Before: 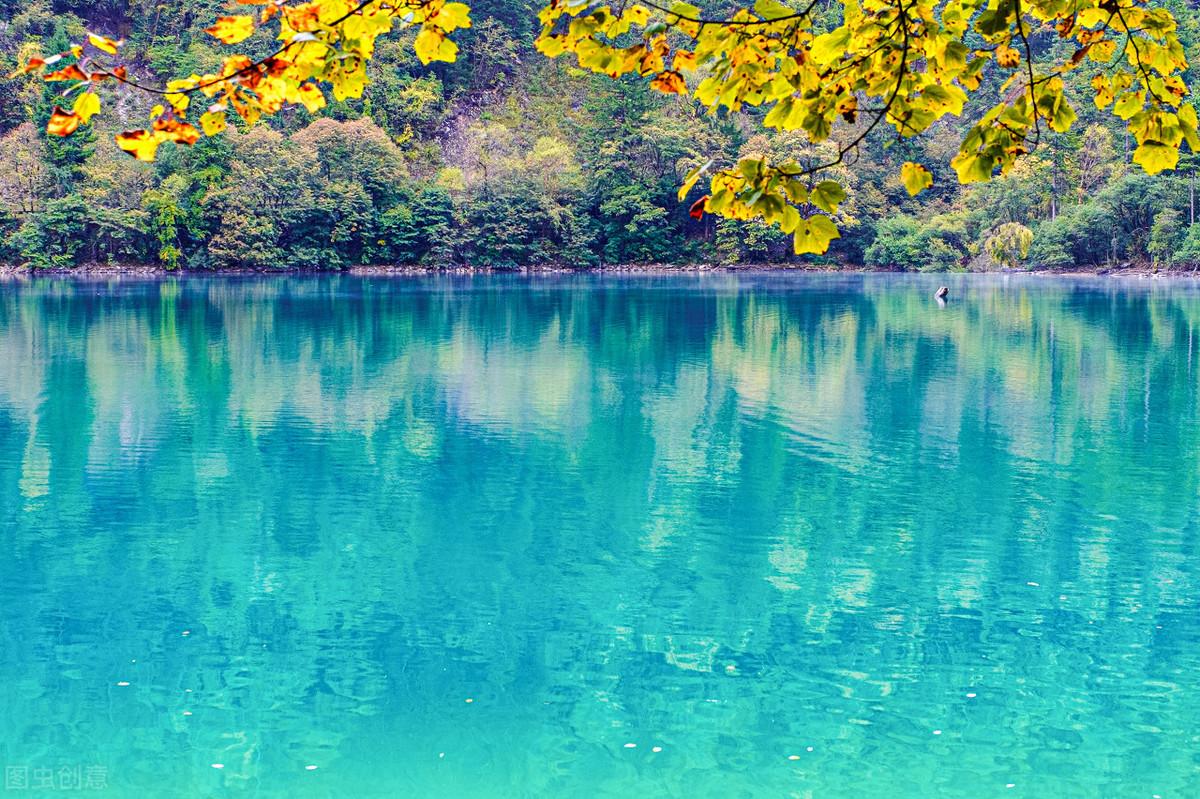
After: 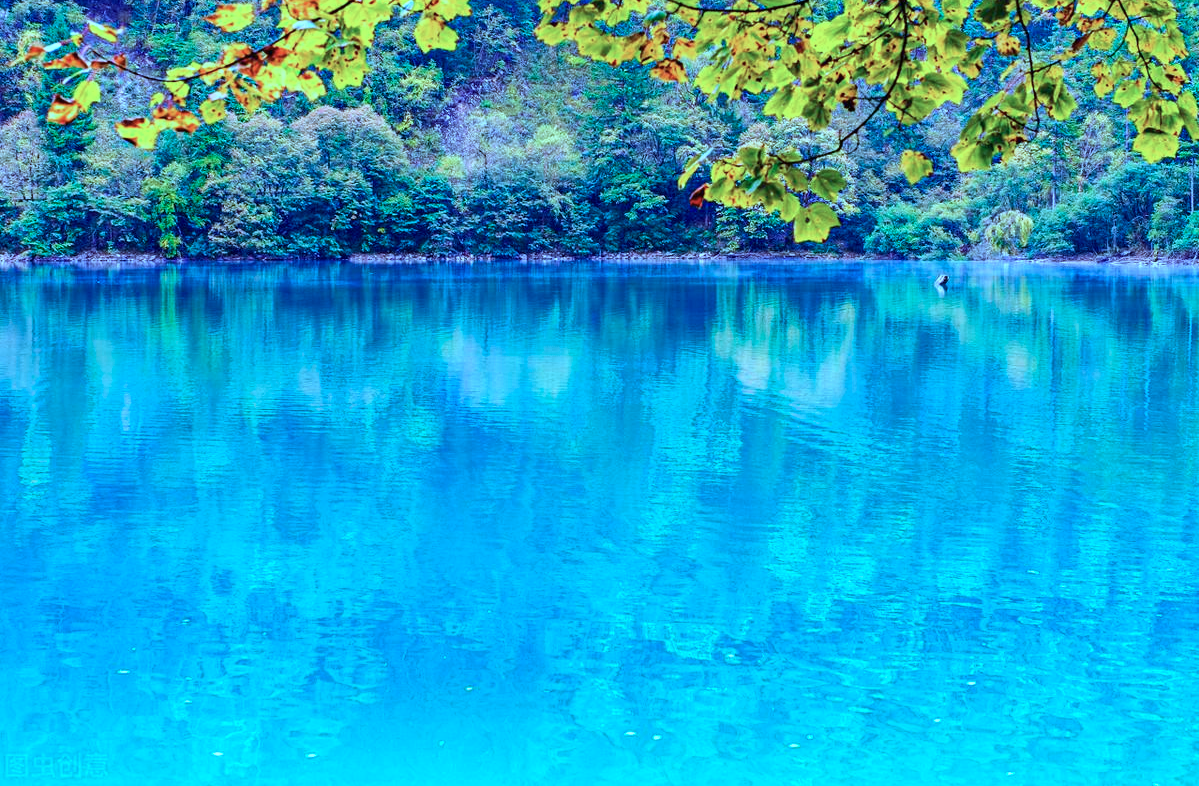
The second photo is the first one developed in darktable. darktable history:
exposure: compensate exposure bias true, compensate highlight preservation false
crop: top 1.511%, right 0.055%
color calibration: illuminant custom, x 0.433, y 0.395, temperature 3094.59 K
